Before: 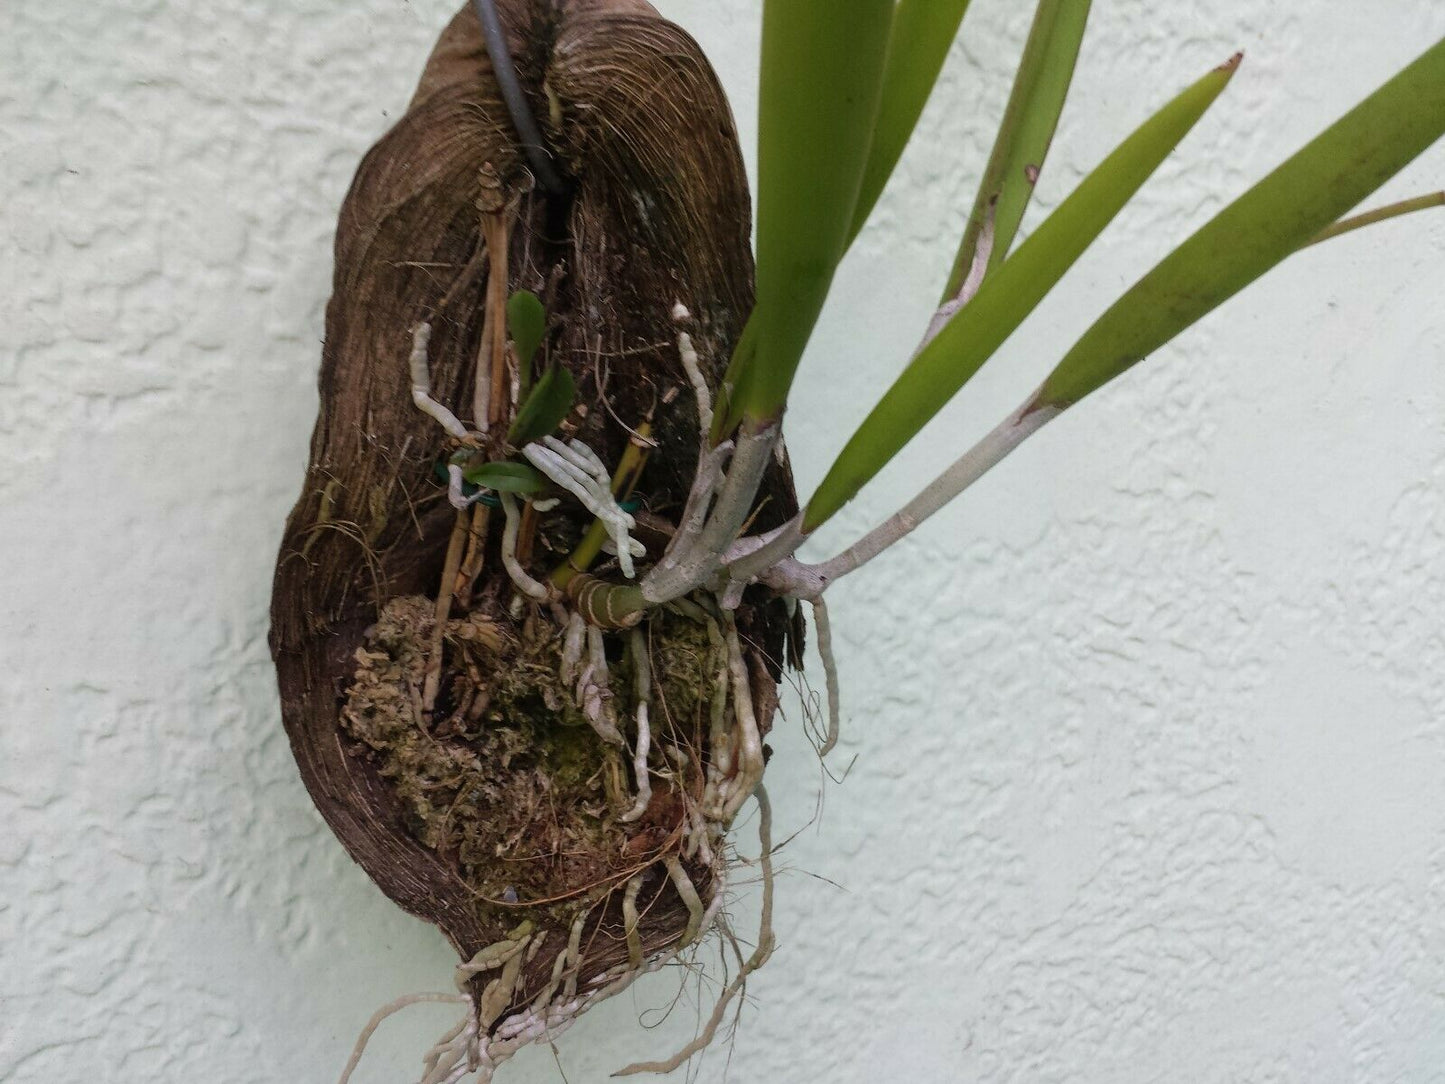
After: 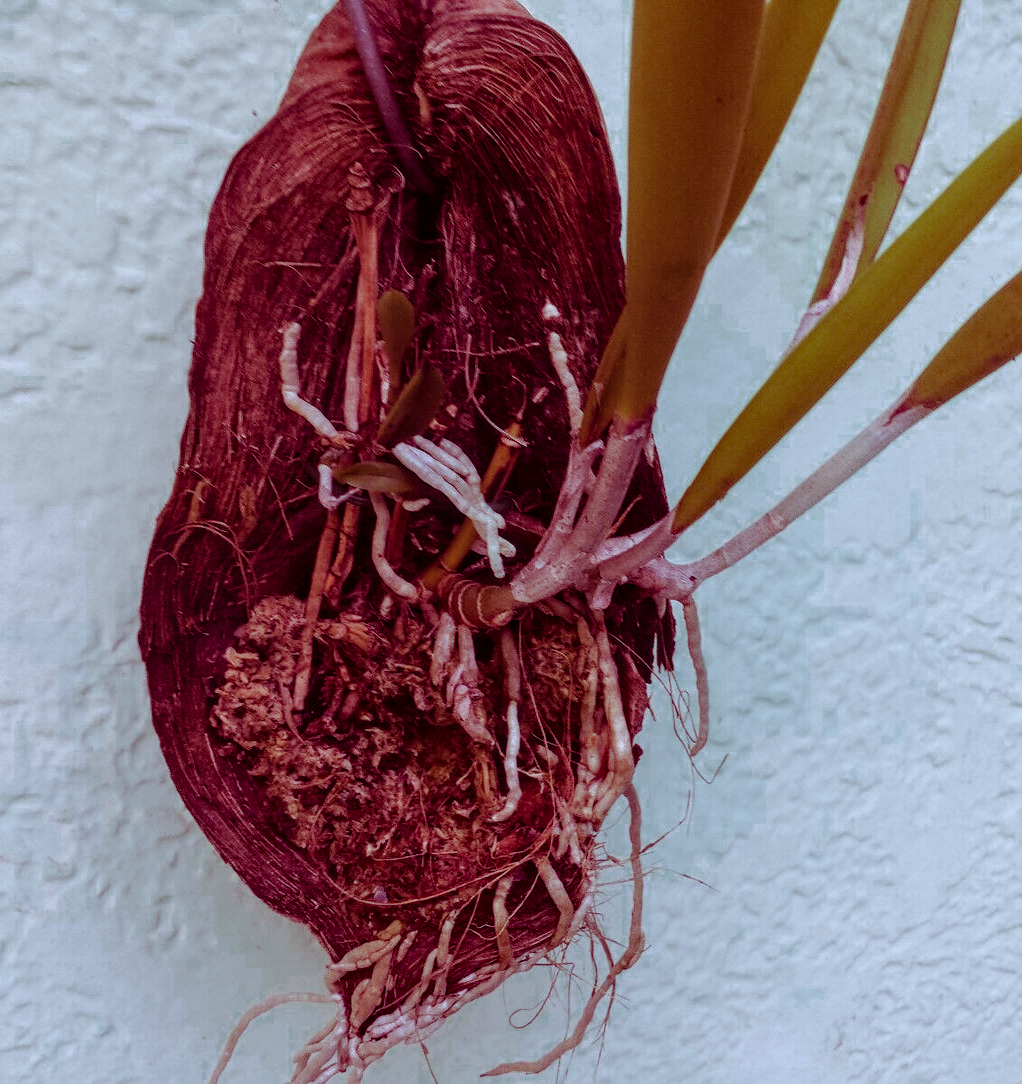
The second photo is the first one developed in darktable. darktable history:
crop and rotate: left 9.02%, right 20.225%
local contrast: on, module defaults
color balance rgb: shadows lift › luminance -18.426%, shadows lift › chroma 35.318%, perceptual saturation grading › global saturation 10.34%, global vibrance 9.228%
color calibration: illuminant as shot in camera, x 0.369, y 0.376, temperature 4322.96 K
tone equalizer: on, module defaults
color zones: curves: ch0 [(0.25, 0.5) (0.636, 0.25) (0.75, 0.5)]
